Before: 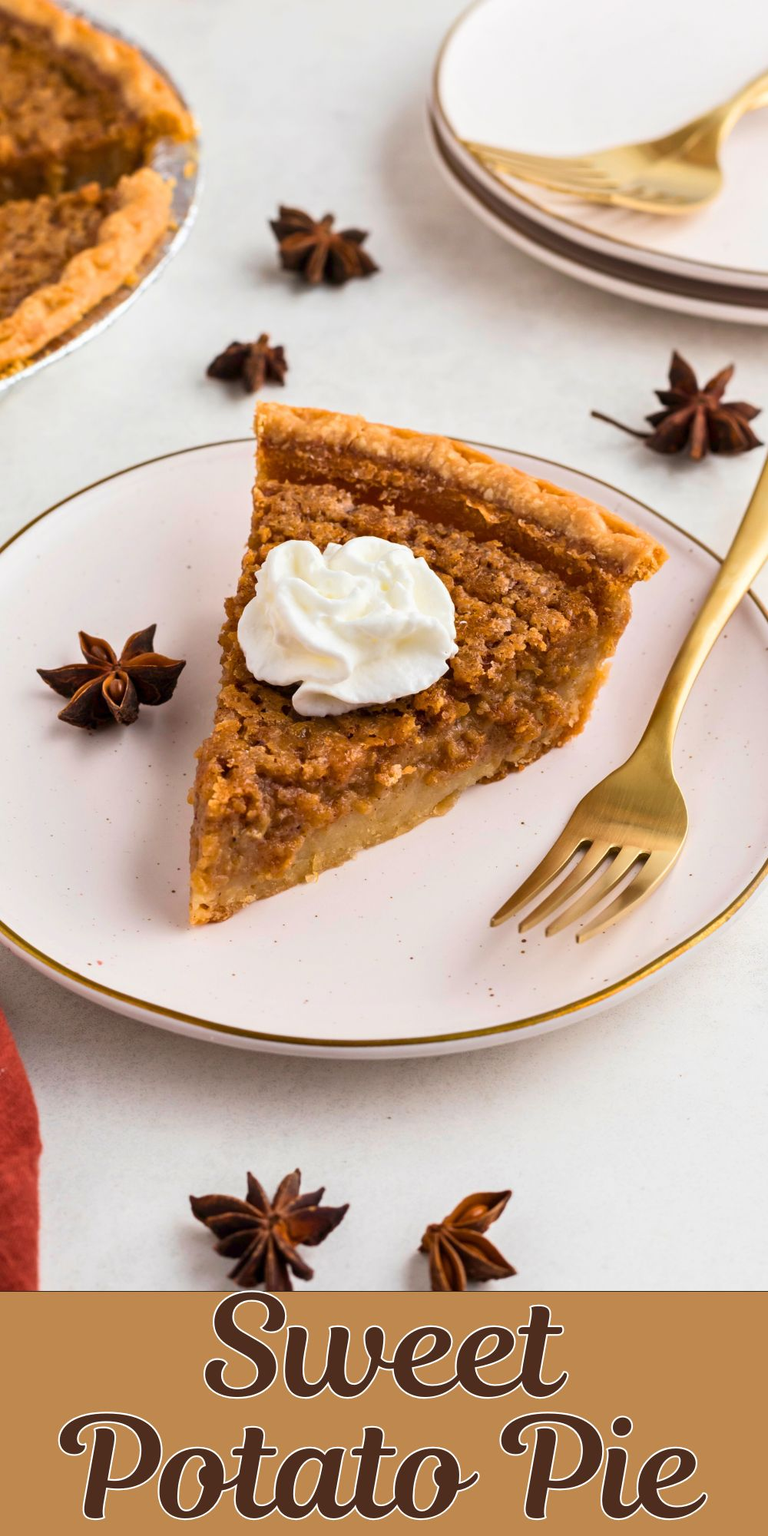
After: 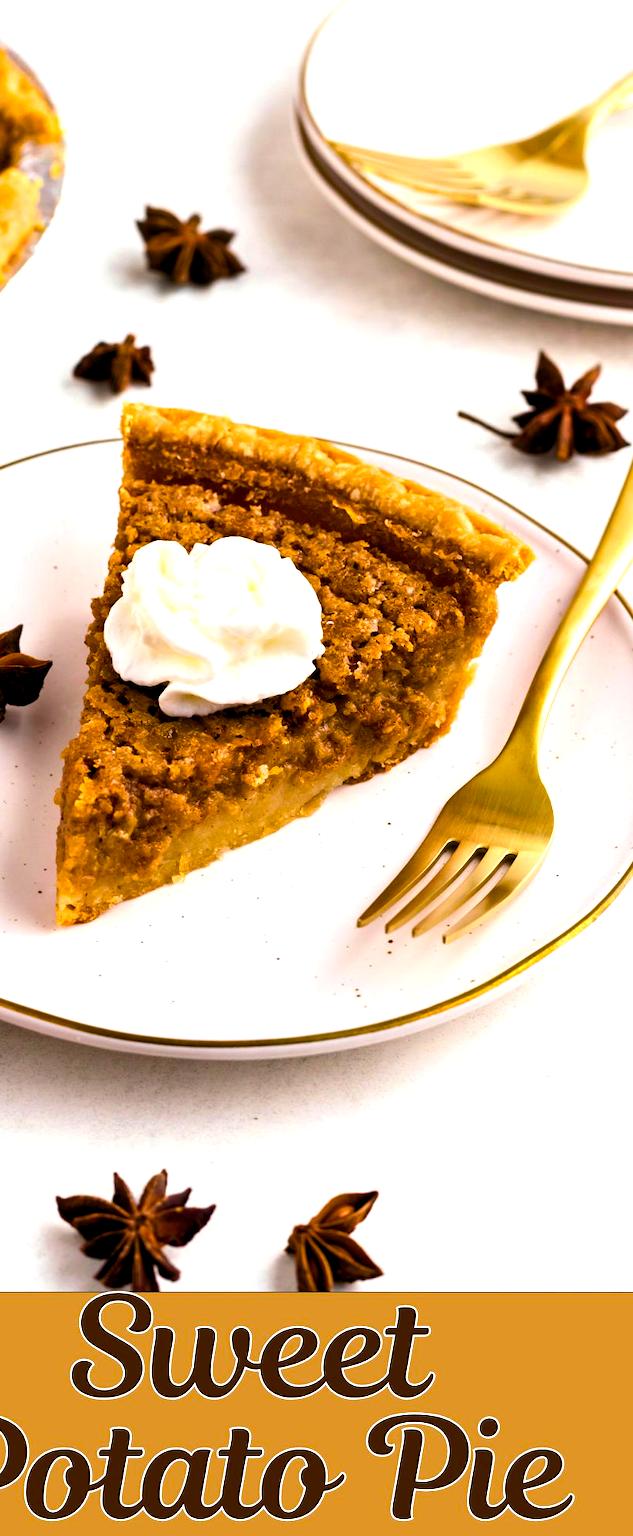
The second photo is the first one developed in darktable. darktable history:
color balance rgb: shadows lift › chroma 2.047%, shadows lift › hue 215.33°, global offset › luminance -0.864%, linear chroma grading › global chroma 3.954%, perceptual saturation grading › global saturation 27.539%, perceptual saturation grading › highlights -25.217%, perceptual saturation grading › shadows 24.247%, perceptual brilliance grading › highlights 19.613%, perceptual brilliance grading › mid-tones 19.093%, perceptual brilliance grading › shadows -20.189%, global vibrance 20%
crop: left 17.485%, bottom 0.018%
